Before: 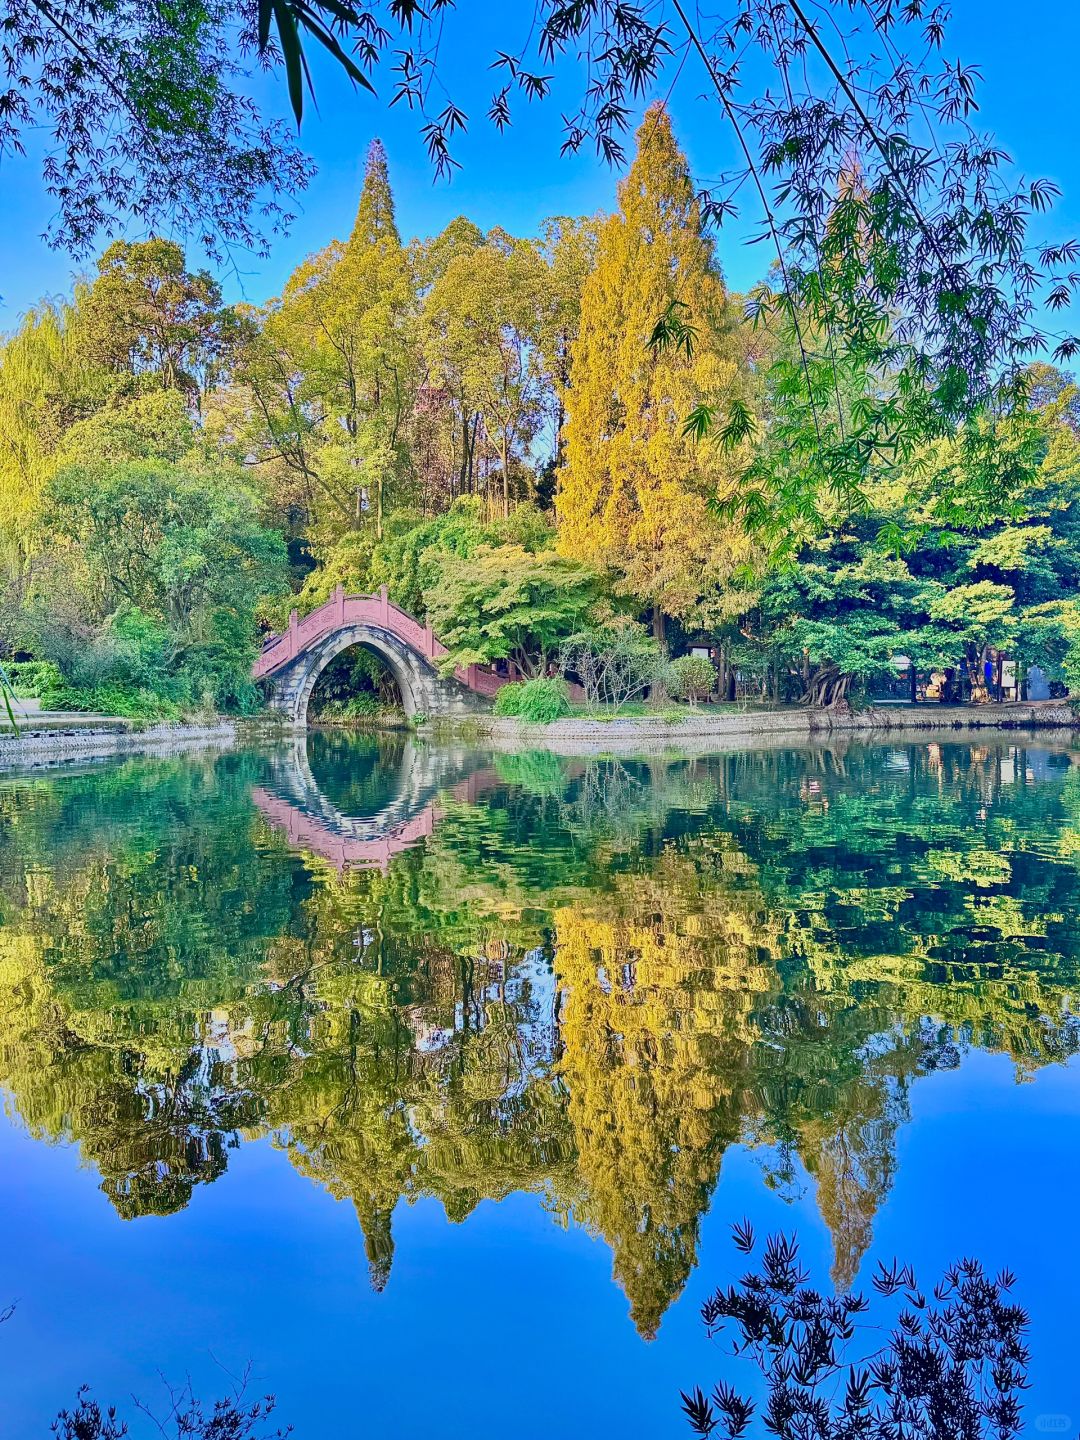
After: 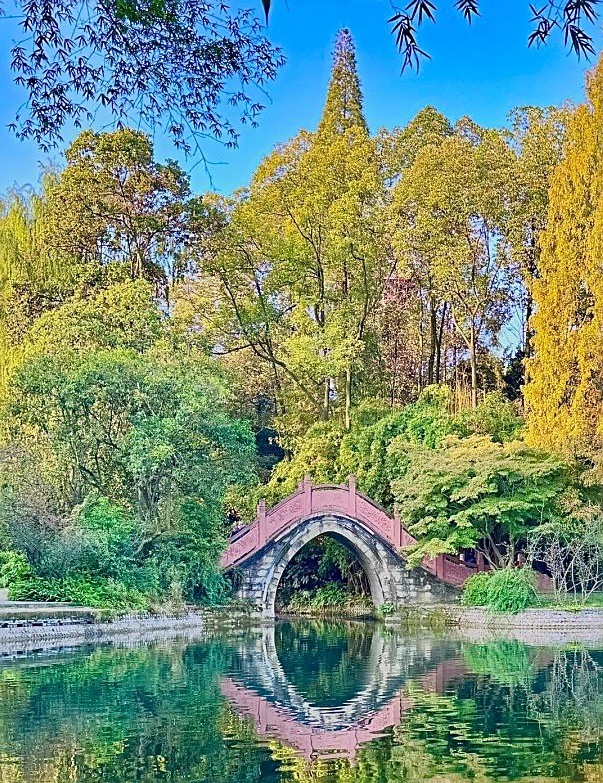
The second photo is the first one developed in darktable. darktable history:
crop and rotate: left 3.039%, top 7.649%, right 41.119%, bottom 37.932%
sharpen: on, module defaults
